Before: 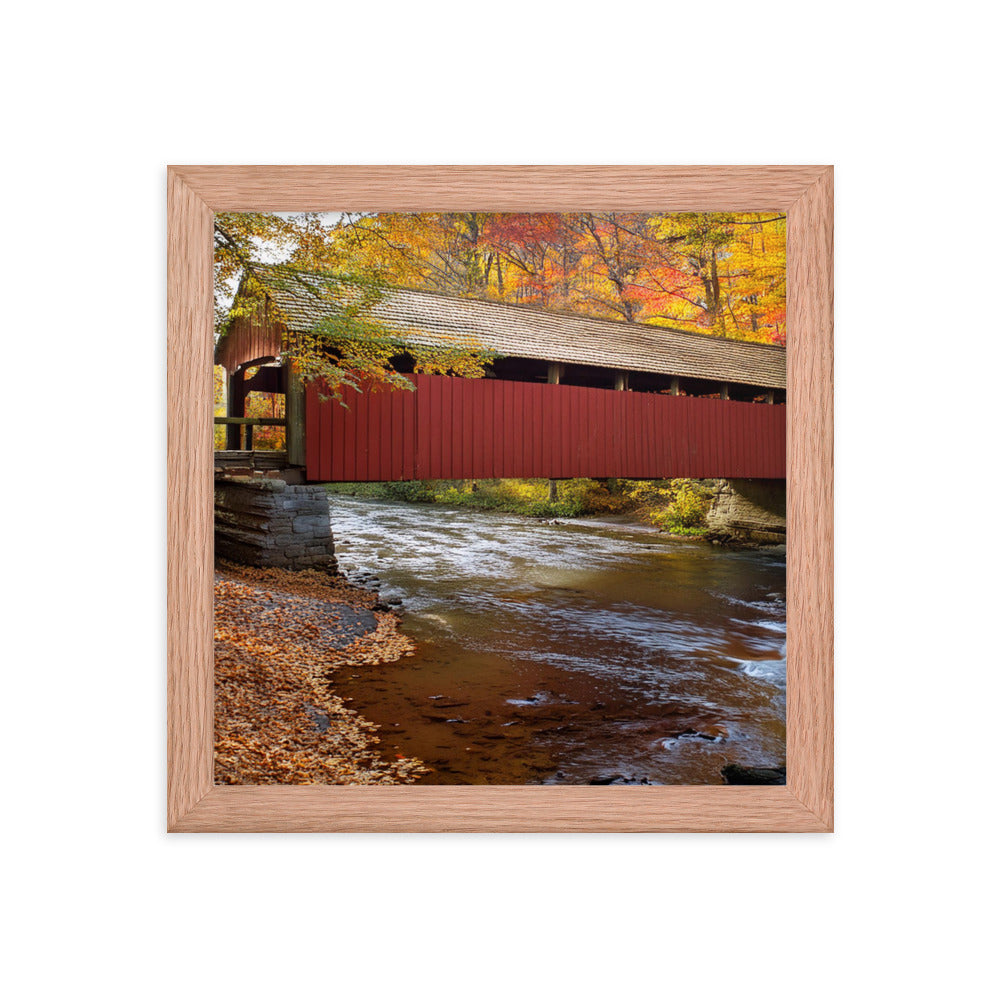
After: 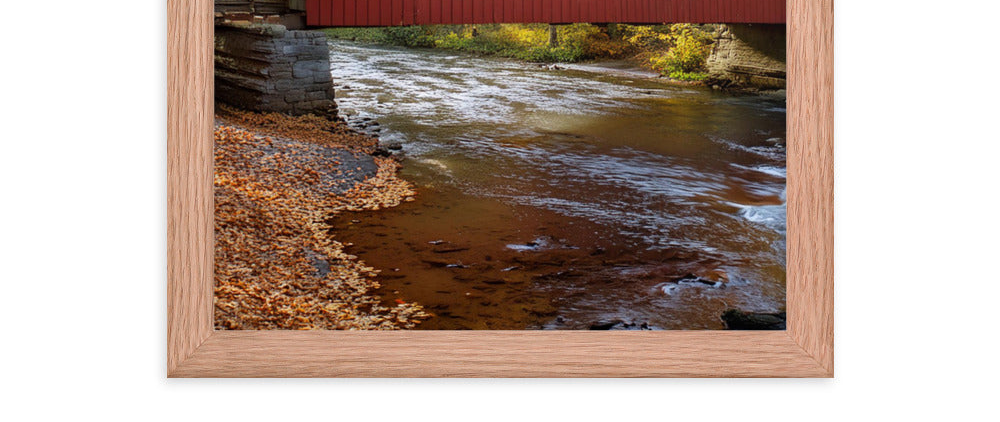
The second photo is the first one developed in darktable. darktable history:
crop: top 45.563%, bottom 12.205%
